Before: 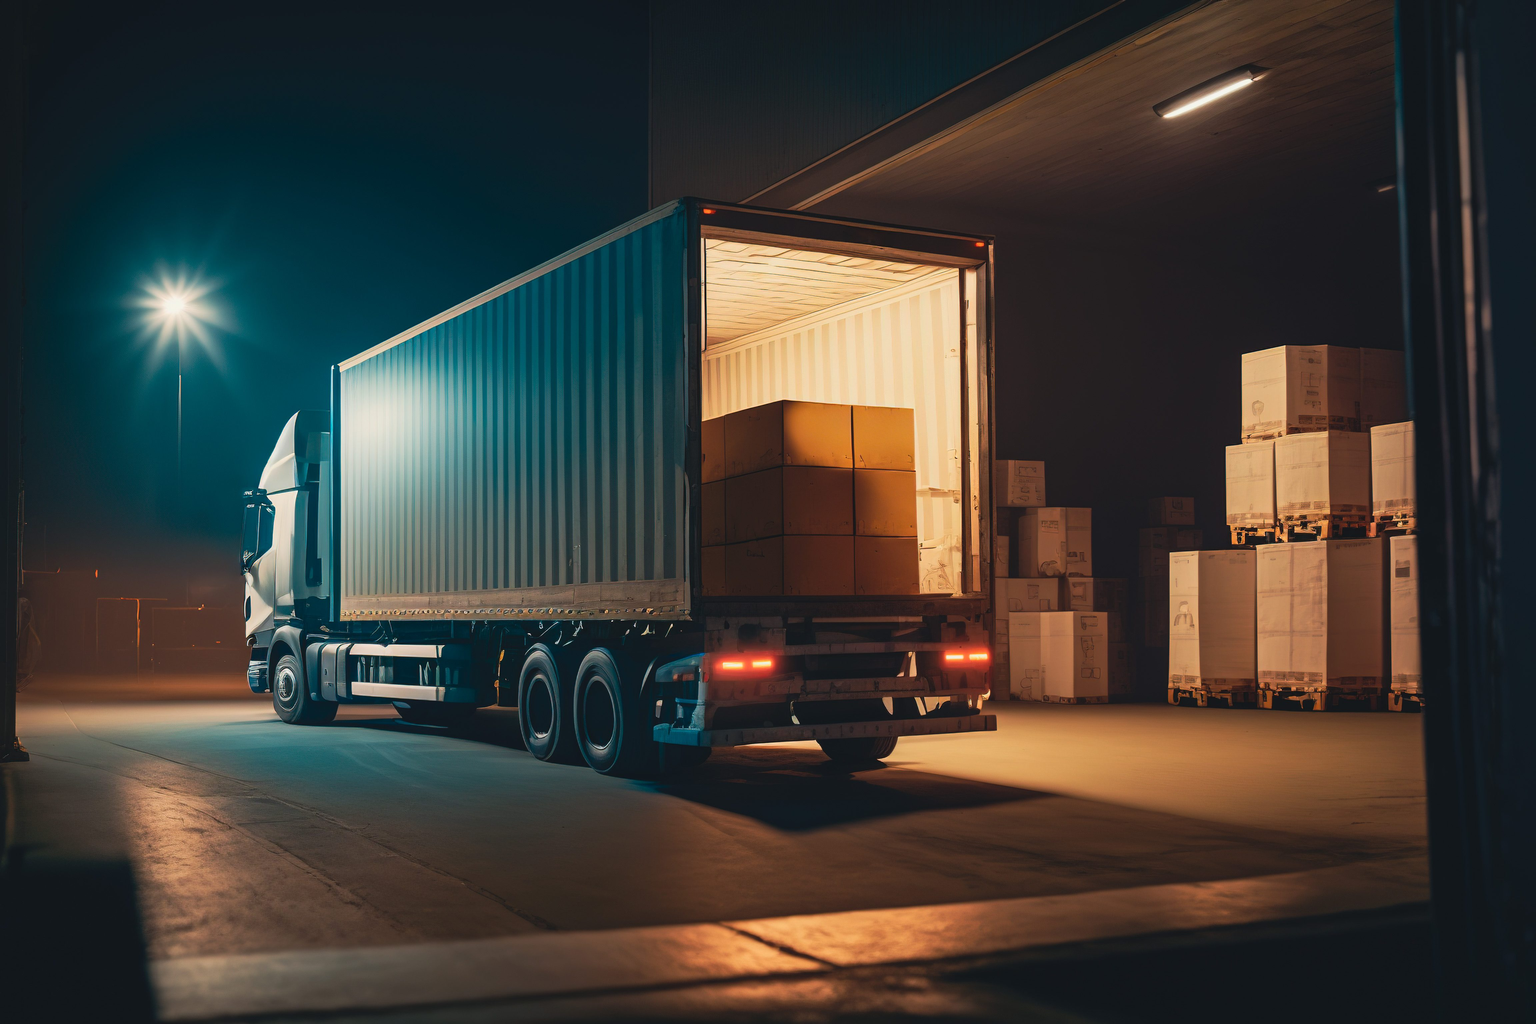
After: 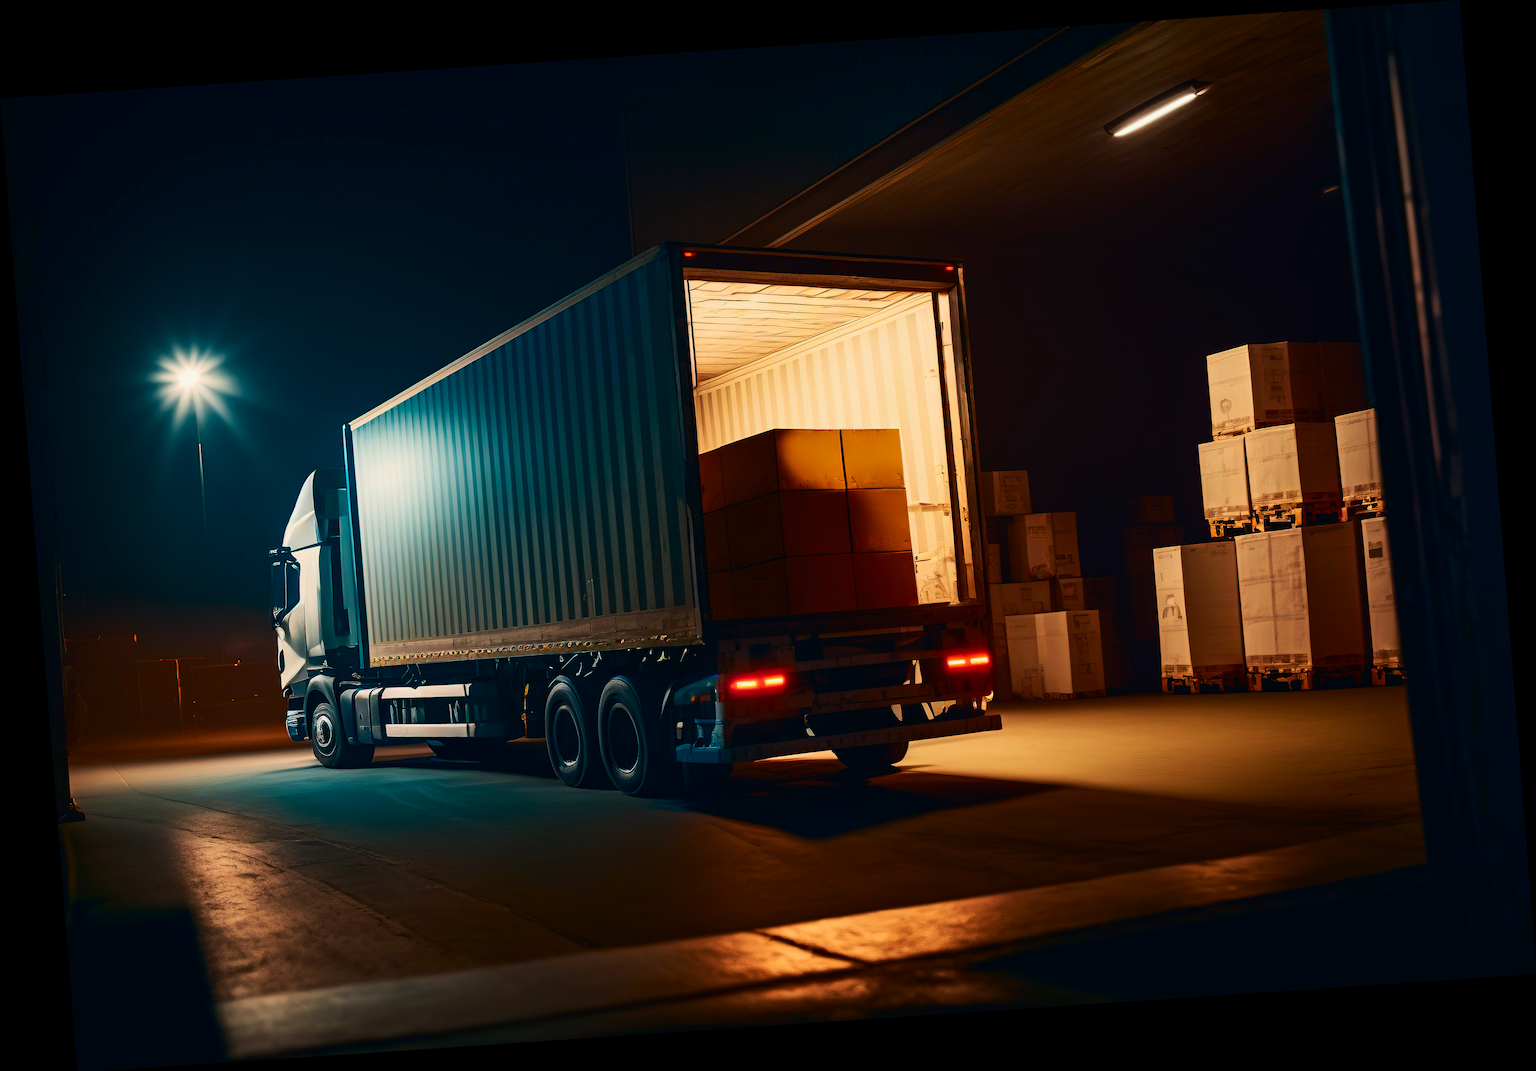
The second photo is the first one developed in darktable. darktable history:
white balance: emerald 1
rotate and perspective: rotation -4.2°, shear 0.006, automatic cropping off
contrast brightness saturation: contrast 0.22, brightness -0.19, saturation 0.24
